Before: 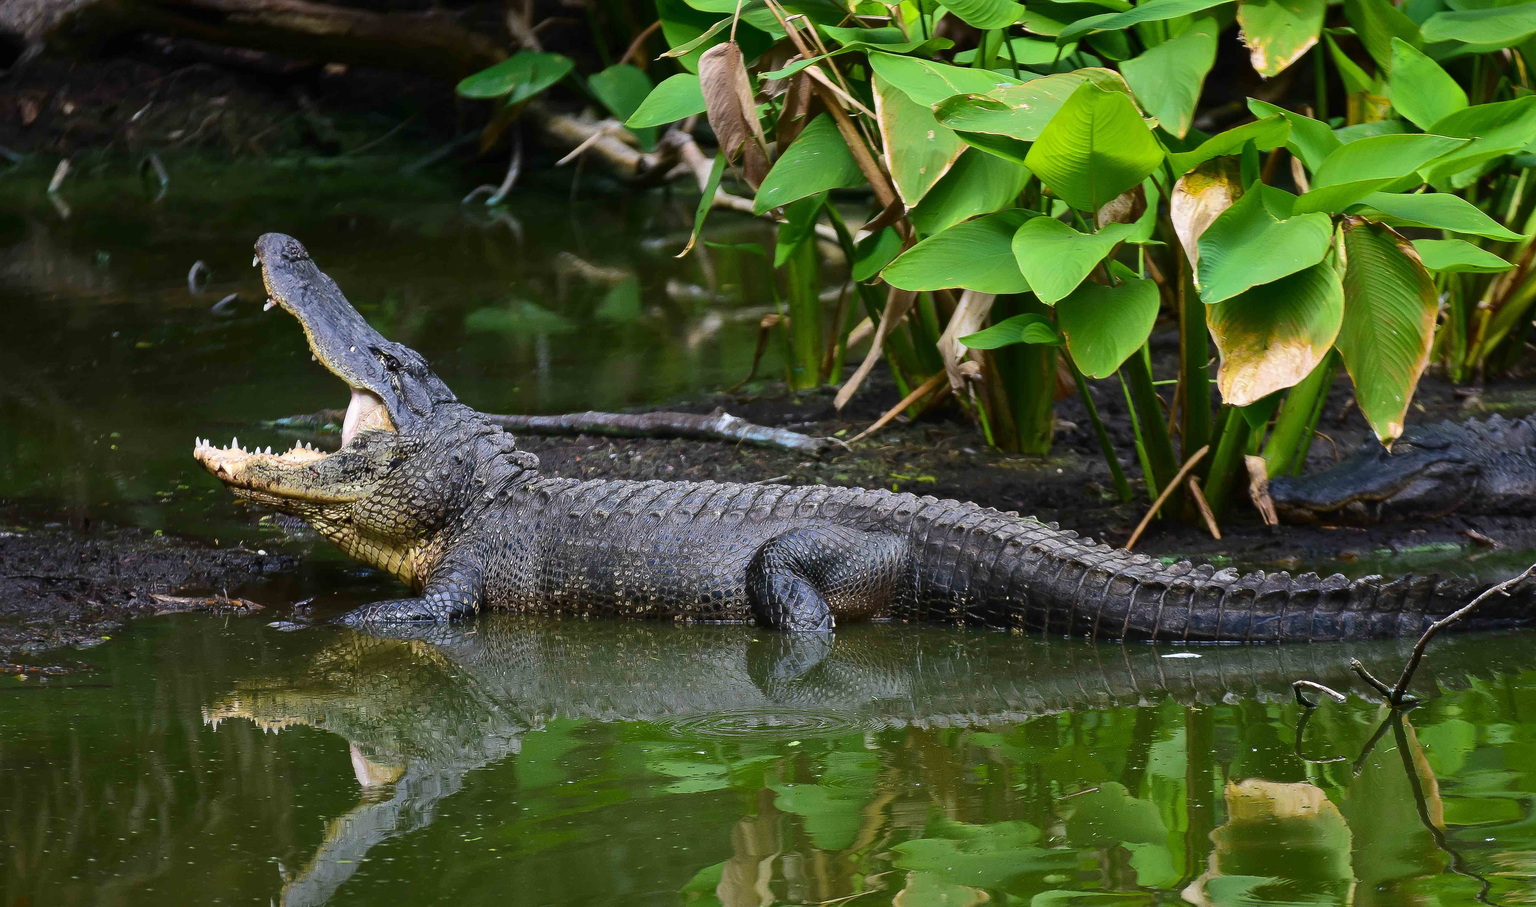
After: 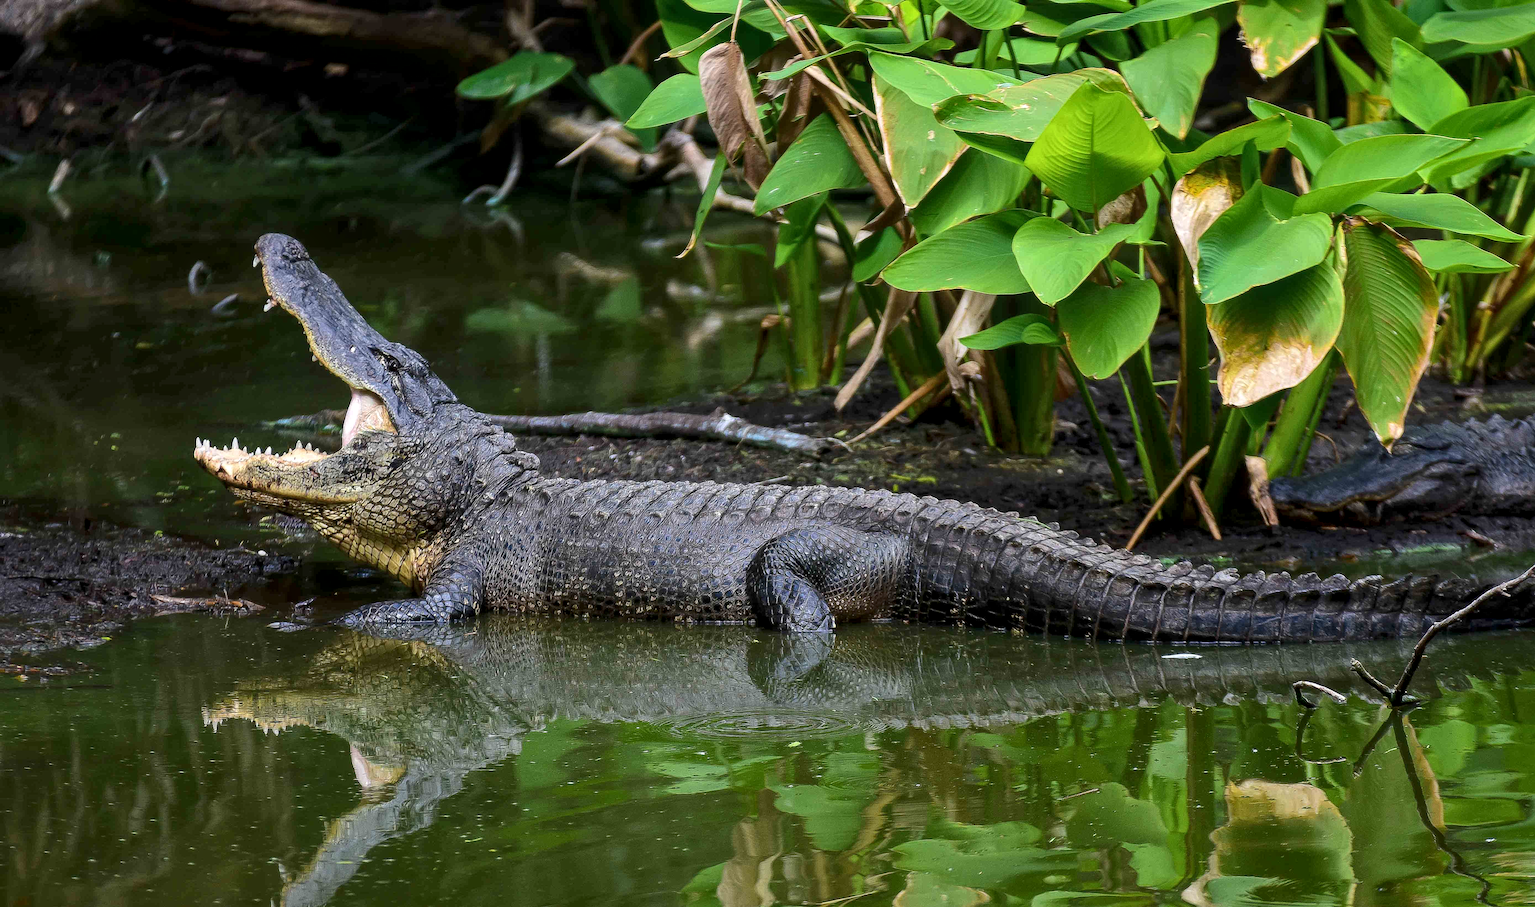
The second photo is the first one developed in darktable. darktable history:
local contrast: highlights 99%, shadows 86%, detail 160%, midtone range 0.2
tone equalizer: on, module defaults
